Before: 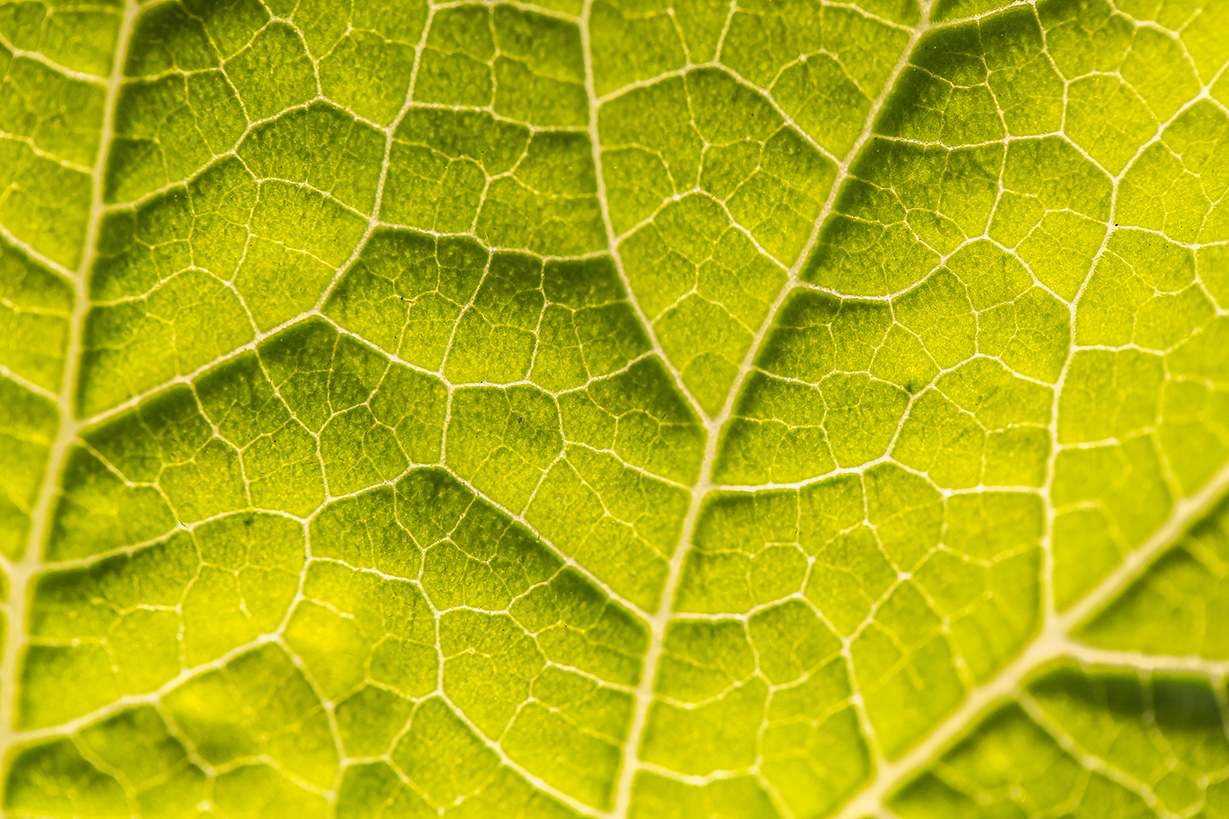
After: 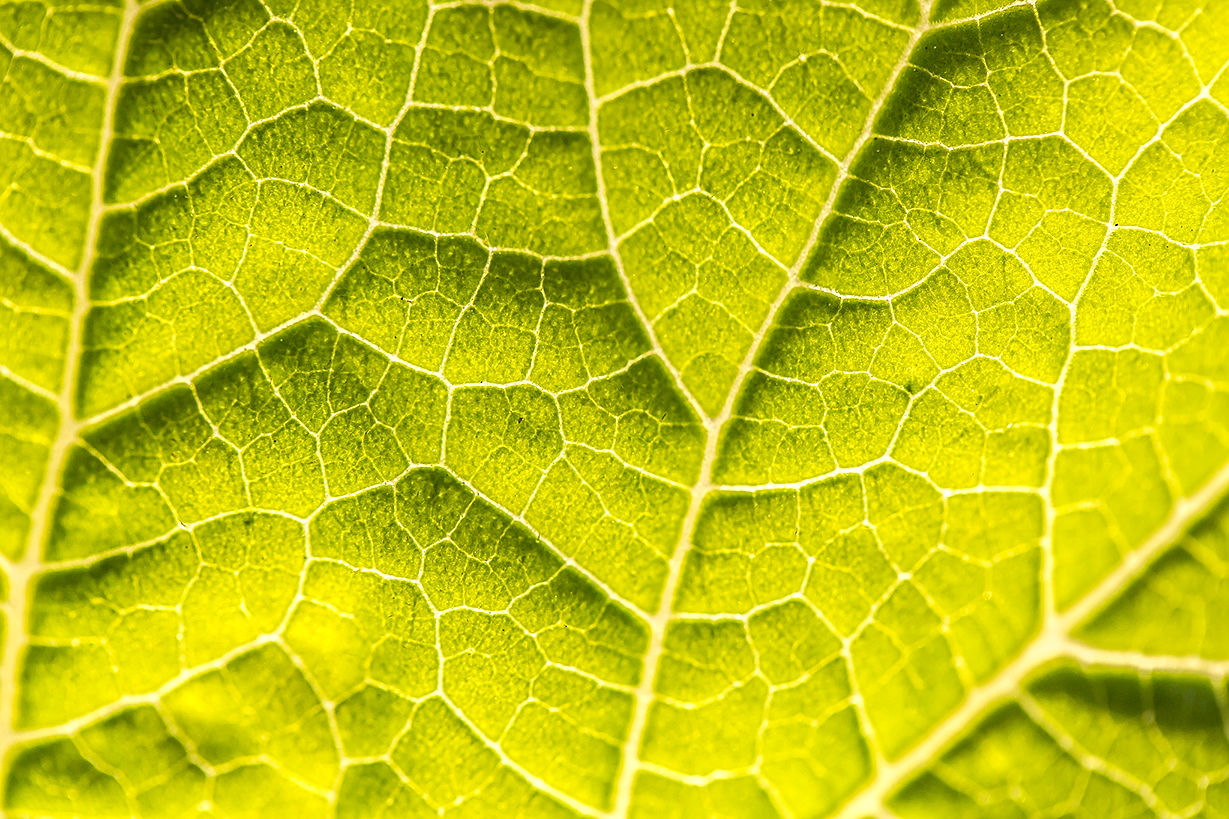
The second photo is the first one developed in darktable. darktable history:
exposure: black level correction 0.005, exposure 0.286 EV, compensate highlight preservation false
sharpen: on, module defaults
